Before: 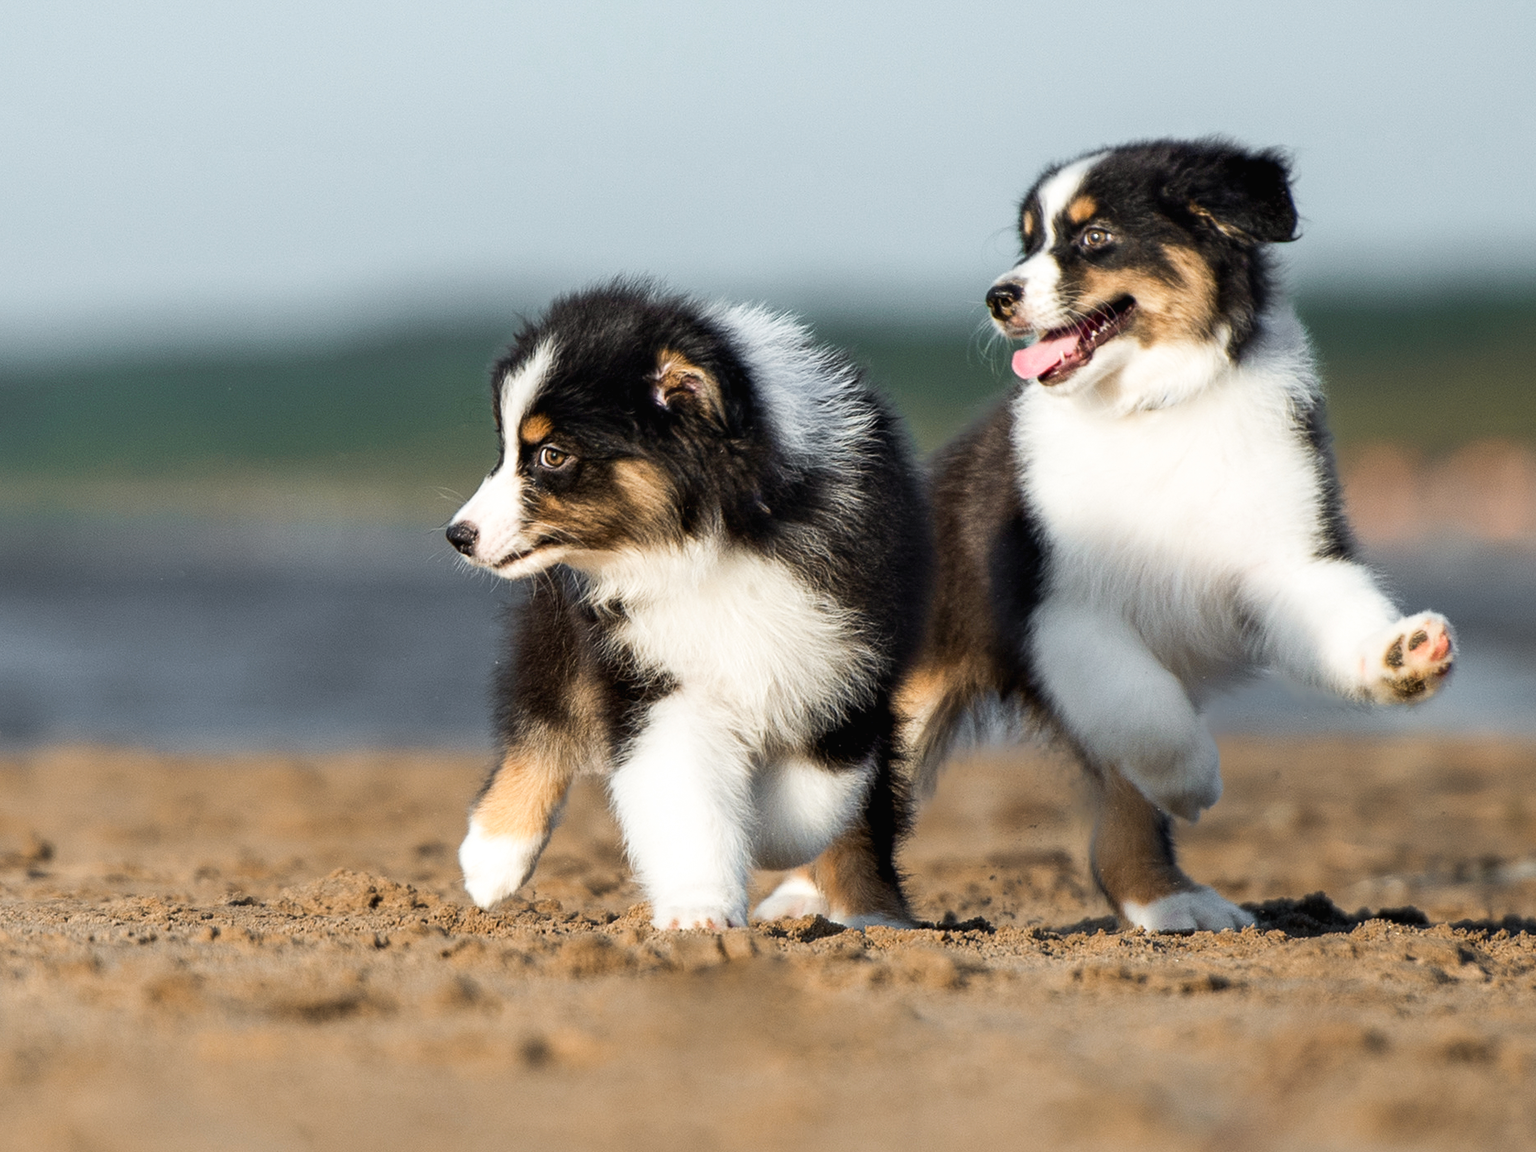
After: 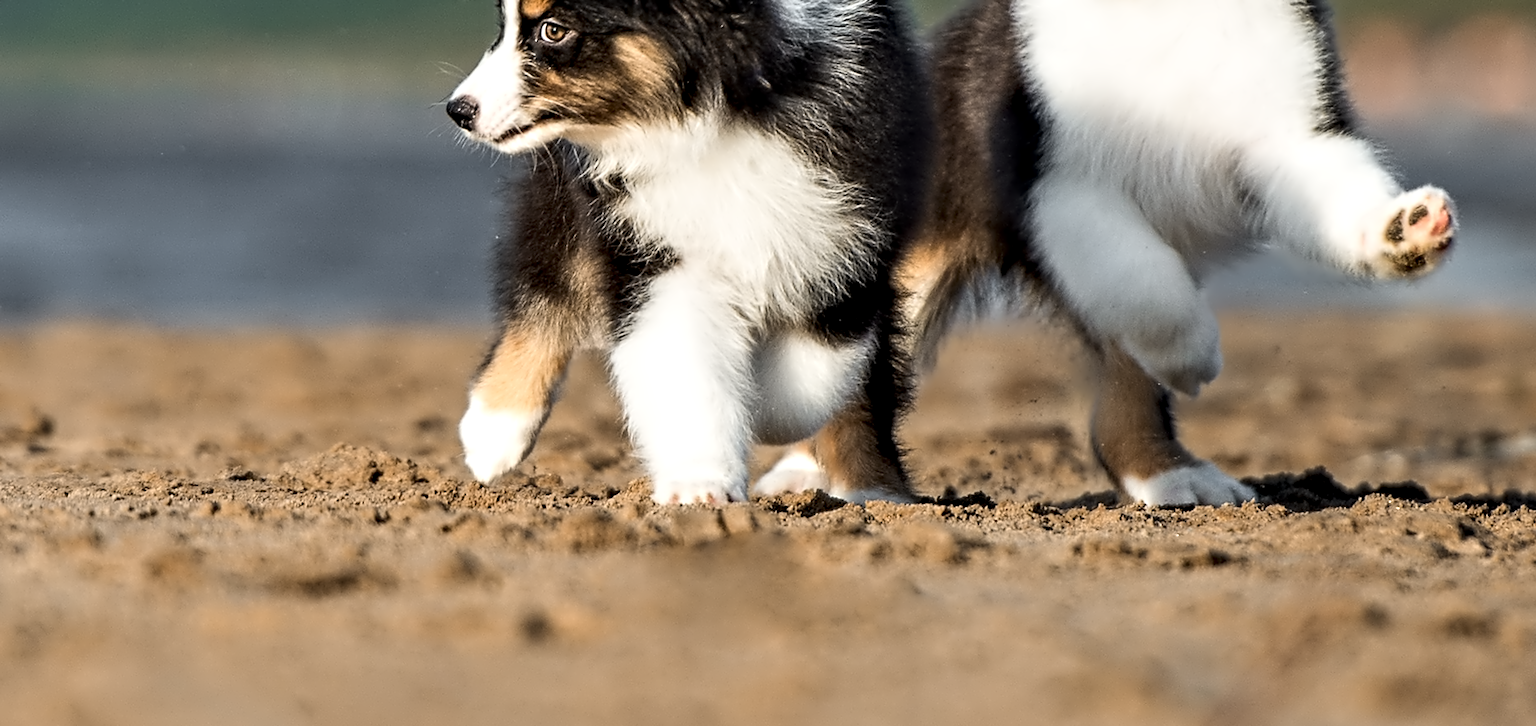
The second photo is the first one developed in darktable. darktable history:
contrast equalizer: y [[0.5, 0.542, 0.583, 0.625, 0.667, 0.708], [0.5 ×6], [0.5 ×6], [0, 0.033, 0.067, 0.1, 0.133, 0.167], [0, 0.05, 0.1, 0.15, 0.2, 0.25]]
crop and rotate: top 36.955%
